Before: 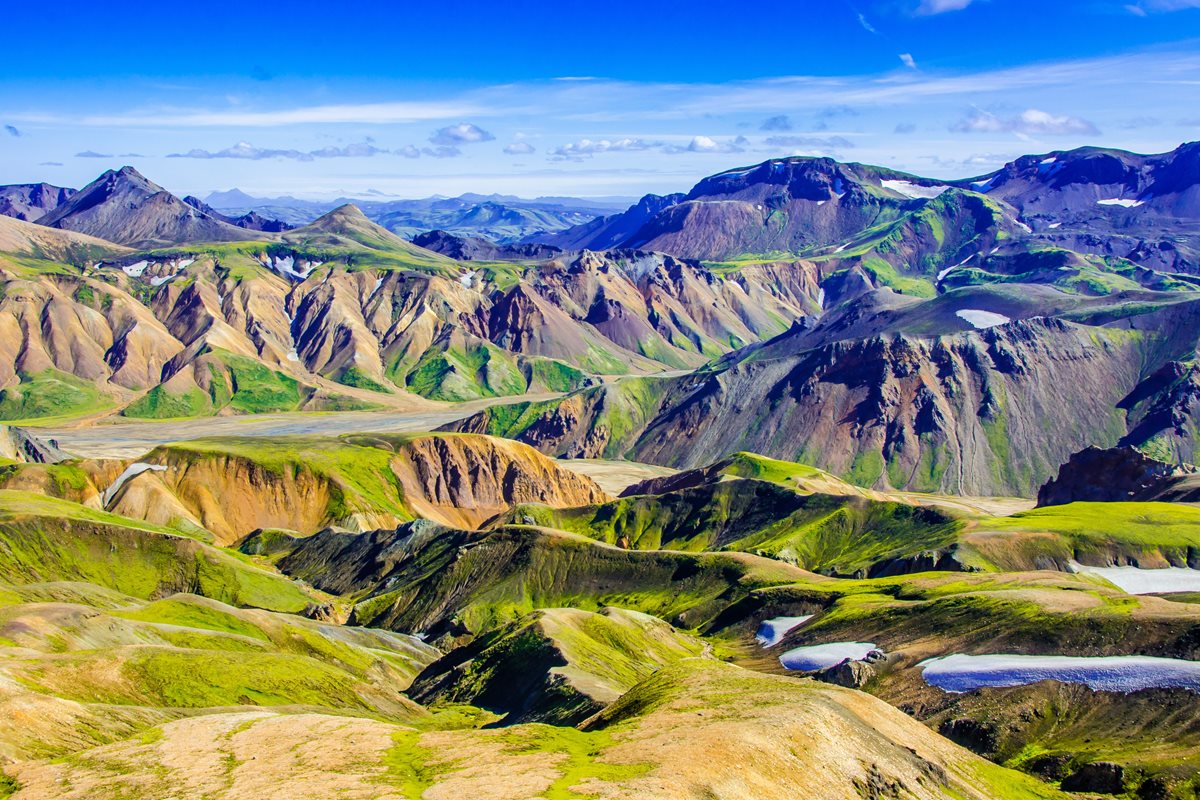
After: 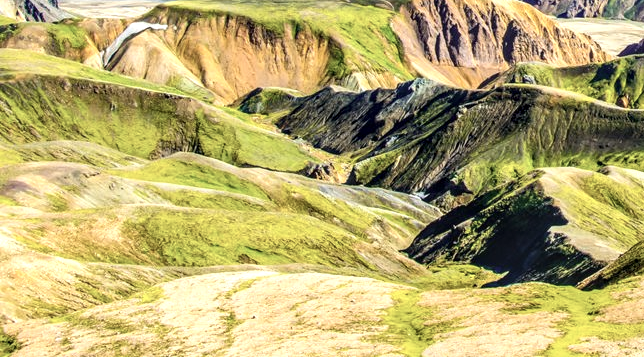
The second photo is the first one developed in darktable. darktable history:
local contrast: detail 130%
exposure: exposure 0.51 EV, compensate highlight preservation false
crop and rotate: top 55.125%, right 46.299%, bottom 0.214%
contrast brightness saturation: contrast 0.104, saturation -0.293
